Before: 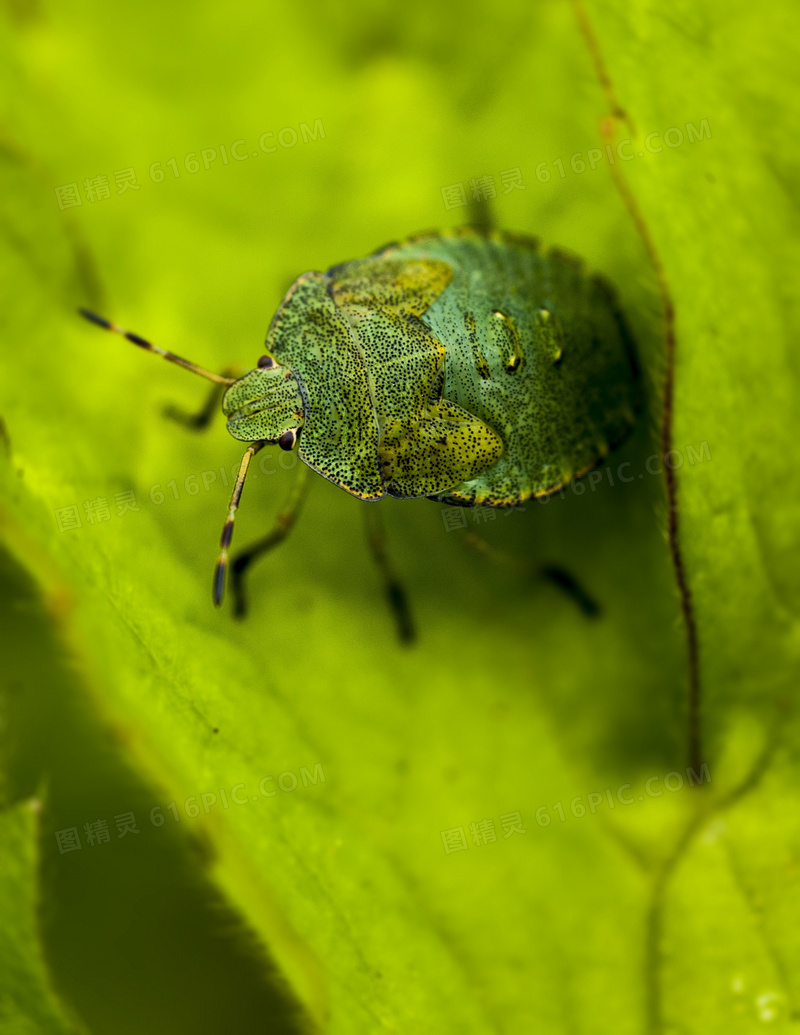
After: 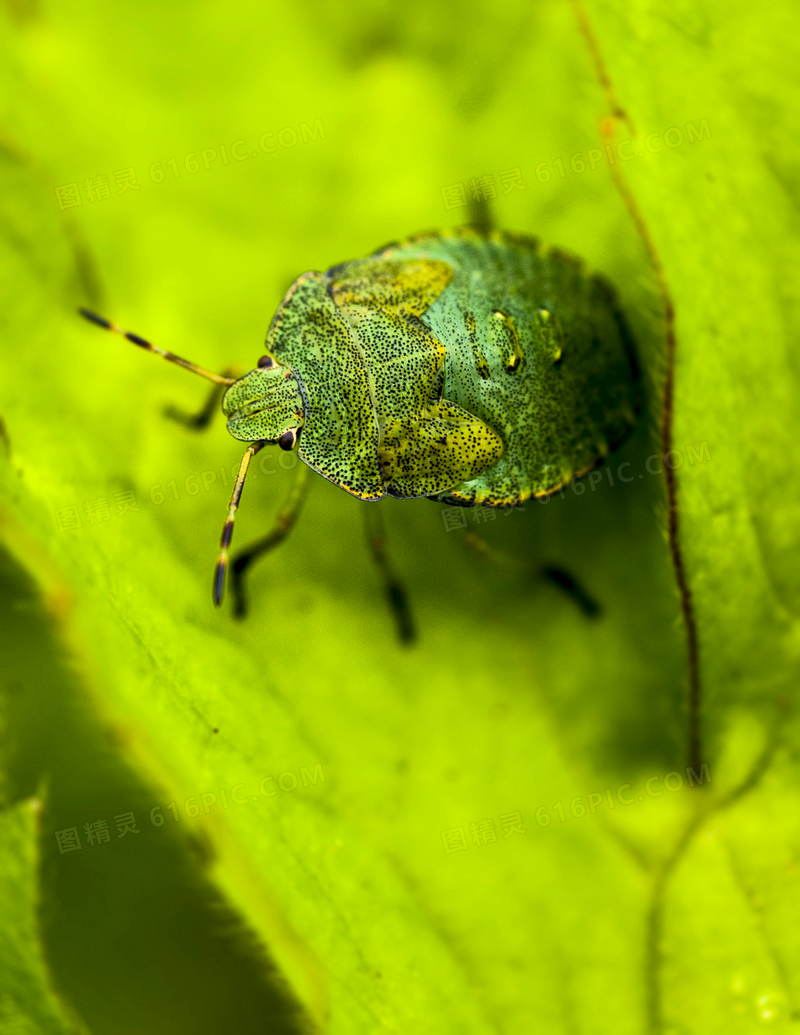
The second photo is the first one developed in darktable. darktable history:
contrast brightness saturation: contrast 0.2, brightness 0.16, saturation 0.22
local contrast: highlights 100%, shadows 100%, detail 120%, midtone range 0.2
